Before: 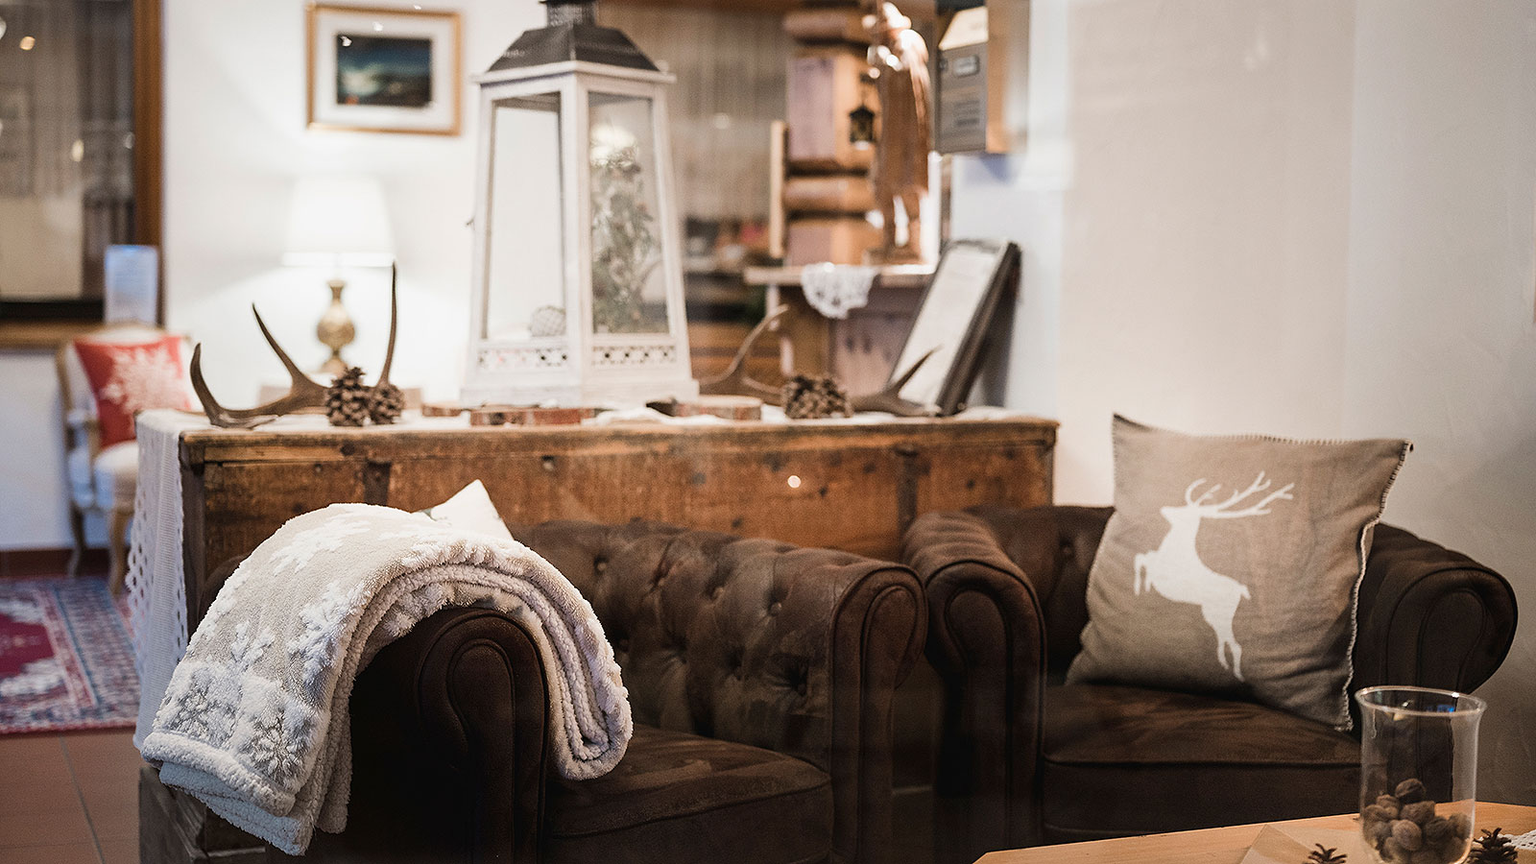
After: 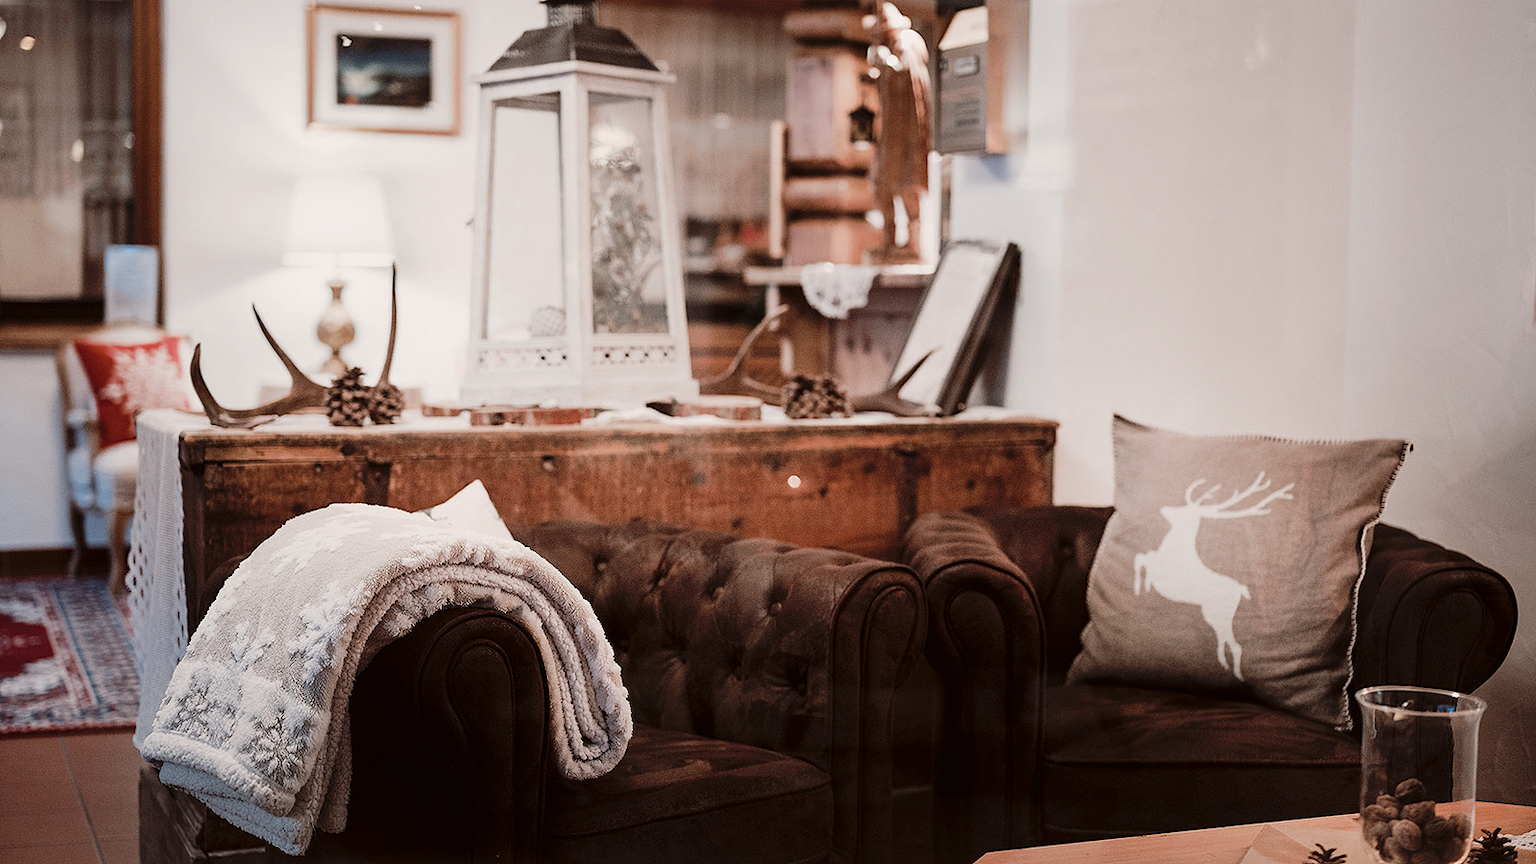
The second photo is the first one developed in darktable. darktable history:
tone curve: curves: ch0 [(0, 0) (0.003, 0.005) (0.011, 0.006) (0.025, 0.013) (0.044, 0.027) (0.069, 0.042) (0.1, 0.06) (0.136, 0.085) (0.177, 0.118) (0.224, 0.171) (0.277, 0.239) (0.335, 0.314) (0.399, 0.394) (0.468, 0.473) (0.543, 0.552) (0.623, 0.64) (0.709, 0.718) (0.801, 0.801) (0.898, 0.882) (1, 1)], preserve colors none
color look up table: target L [95.72, 93.06, 83.14, 83, 80.98, 80.1, 74.69, 57.47, 52.12, 39.62, 10.66, 200.49, 82.85, 76.01, 62.82, 51.35, 45.63, 42.46, 51.68, 52.15, 39.34, 40.3, 36.84, 29.98, 19.67, 11.87, 78.24, 66.21, 57.51, 44.77, 39.64, 57.12, 56.1, 53.76, 35.8, 43.37, 40.71, 34.05, 25.29, 25.59, 23.46, 16, 9.719, 2.54, 95.85, 87.81, 60.99, 58.5, 12.57], target a [-13.63, -20.98, 4.447, -40.49, -40.52, -16.29, -31.56, 6.407, -29.88, -18.86, -6.995, 0, 12.66, 5.22, 44.95, 44.08, 62.27, 59.37, 27.09, 28.72, 53.97, 54.49, 6.75, 13.93, 30.19, 22.75, 11.7, 35.69, 42.2, 56.77, 56.75, 15.97, -10.17, 1.518, 50.17, 1.692, 8.4, 26.73, 37, 34.7, 2.891, 27.29, 31.09, 7.016, -6.142, -30.29, -14.25, -20.64, -2.011], target b [29.41, 1.837, 46.75, 33.82, 9.123, 16.41, -13.39, 36.18, 14.55, -6.676, 7.182, 0, 20.68, 12.48, 40.51, 20.18, 49.14, 28.41, 7.49, 28.96, 47.52, 48.16, 3.769, 21.95, 28.63, 12.92, -9.002, -2.532, -13.05, 9.751, -1.27, -24.23, -45.37, -24.59, 19.64, -52.76, -52.13, 0.545, -23.19, 23.71, -26.53, -12.52, -42.29, -12.74, -0.696, -16.72, -34.8, -23.51, -9.443], num patches 49
